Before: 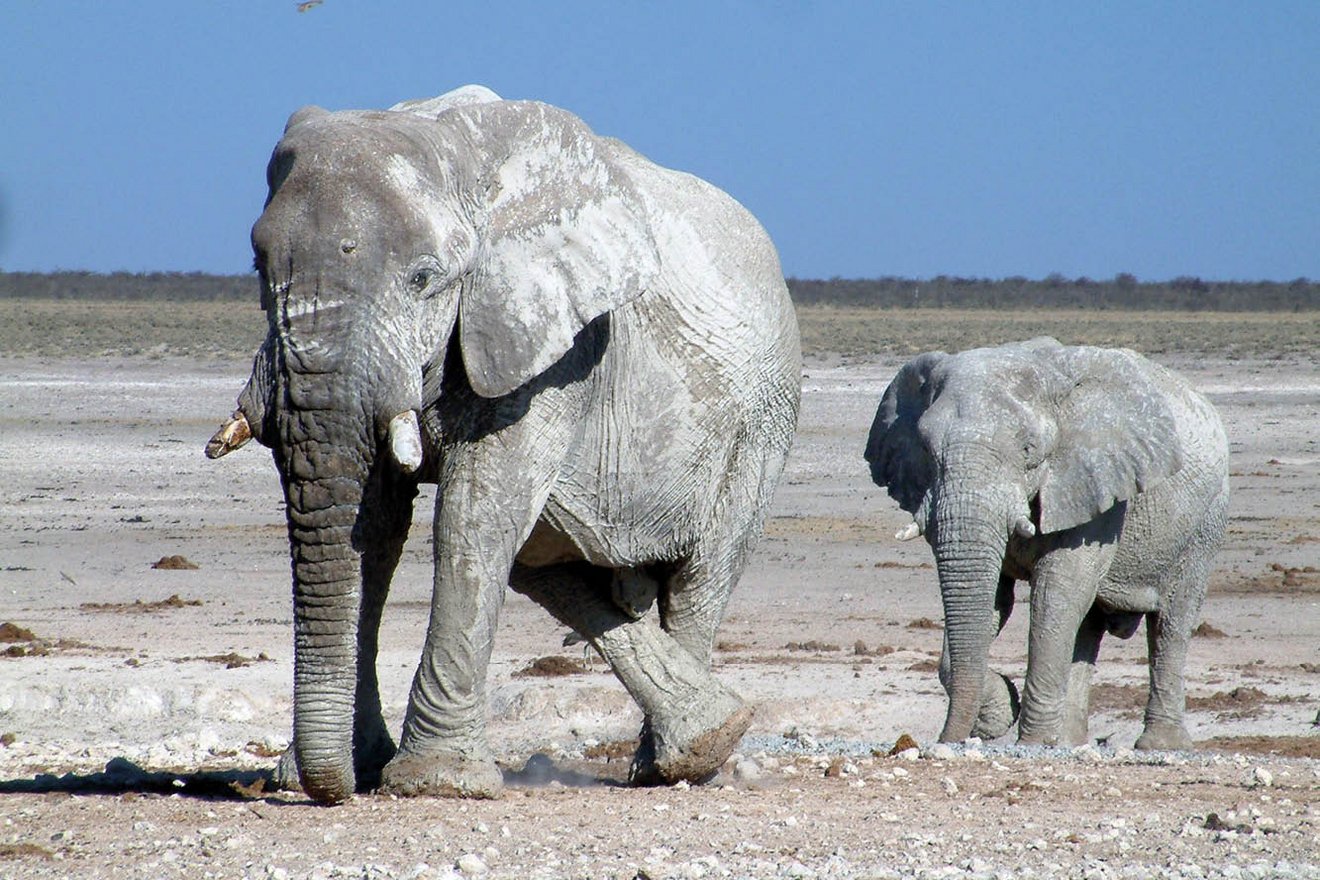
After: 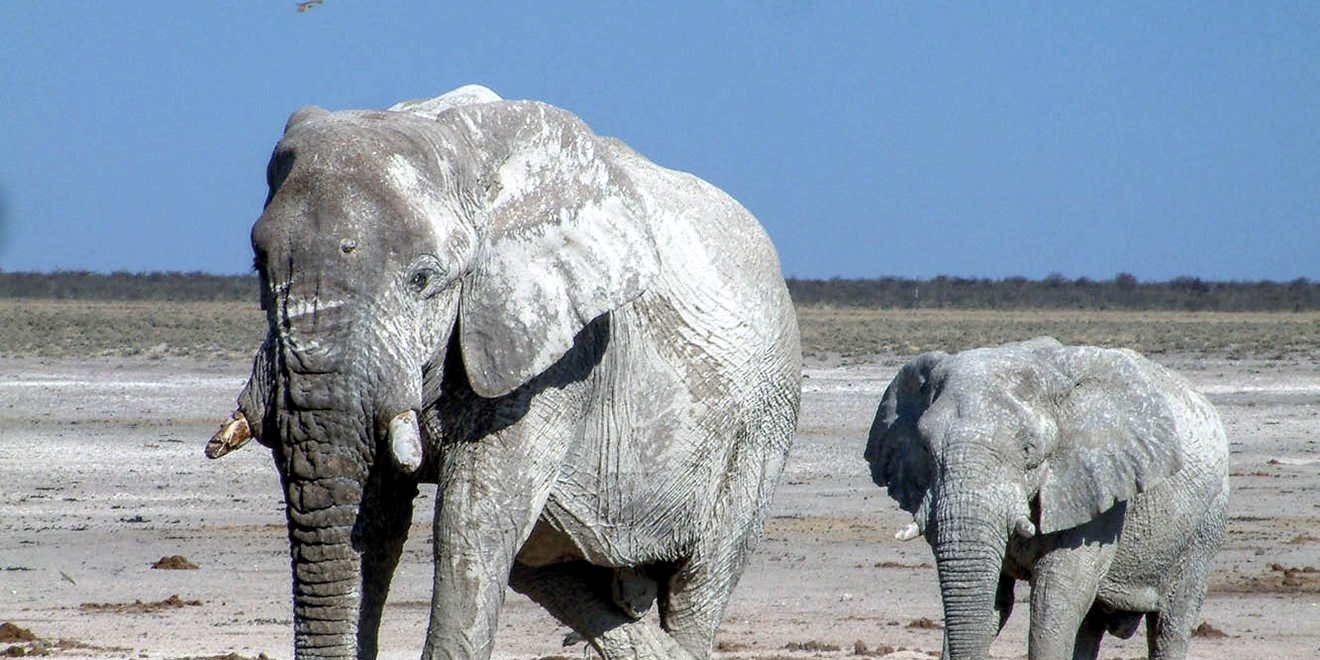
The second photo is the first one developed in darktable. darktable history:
crop: bottom 24.983%
local contrast: detail 130%
